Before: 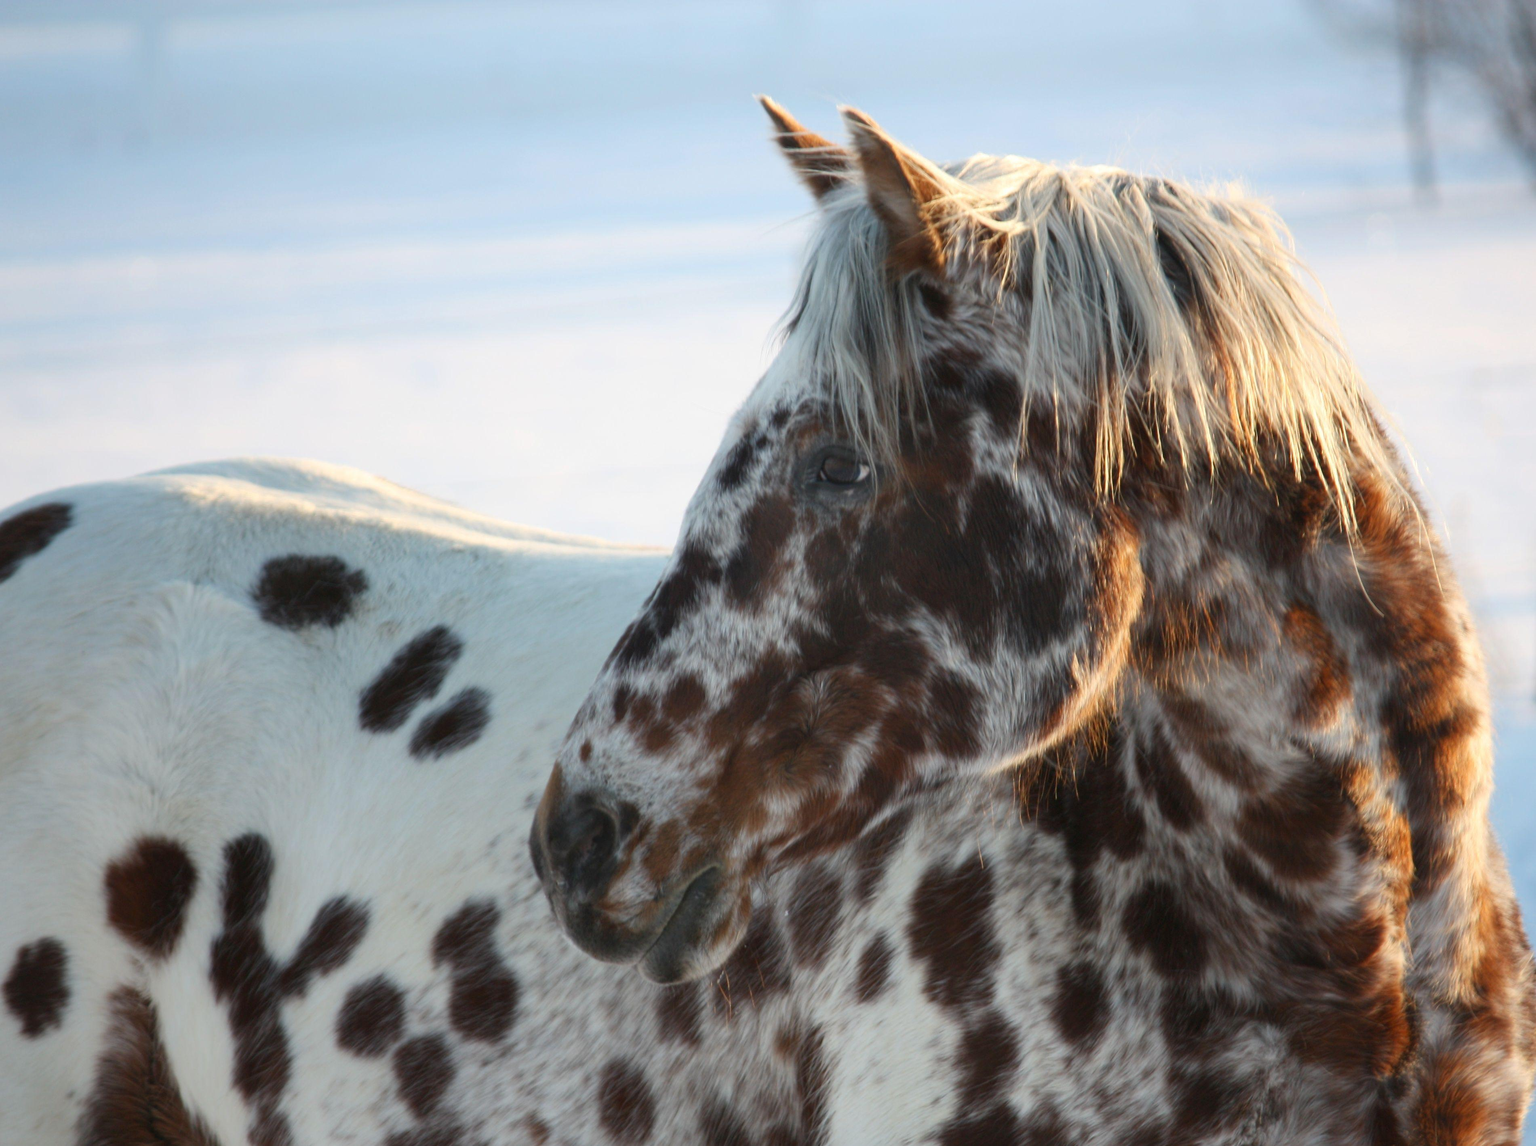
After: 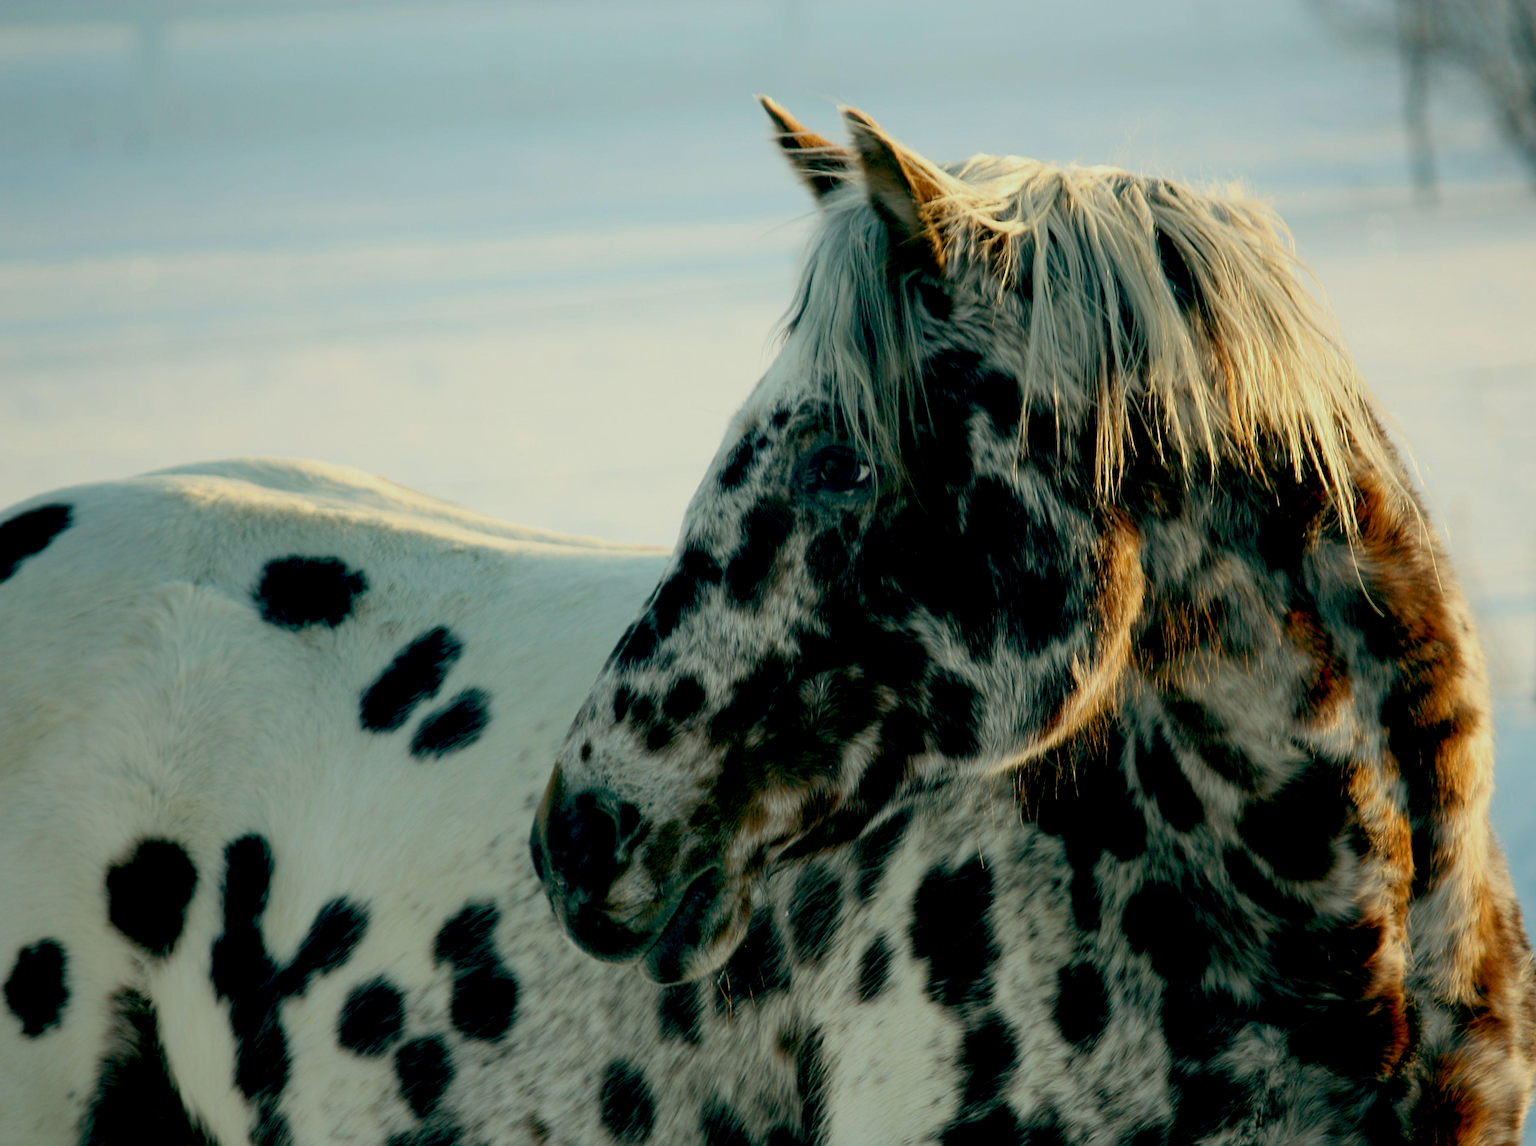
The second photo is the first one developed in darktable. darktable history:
exposure: black level correction 0.046, exposure -0.228 EV, compensate highlight preservation false
color balance: lift [1.005, 0.99, 1.007, 1.01], gamma [1, 1.034, 1.032, 0.966], gain [0.873, 1.055, 1.067, 0.933]
sharpen: on, module defaults
